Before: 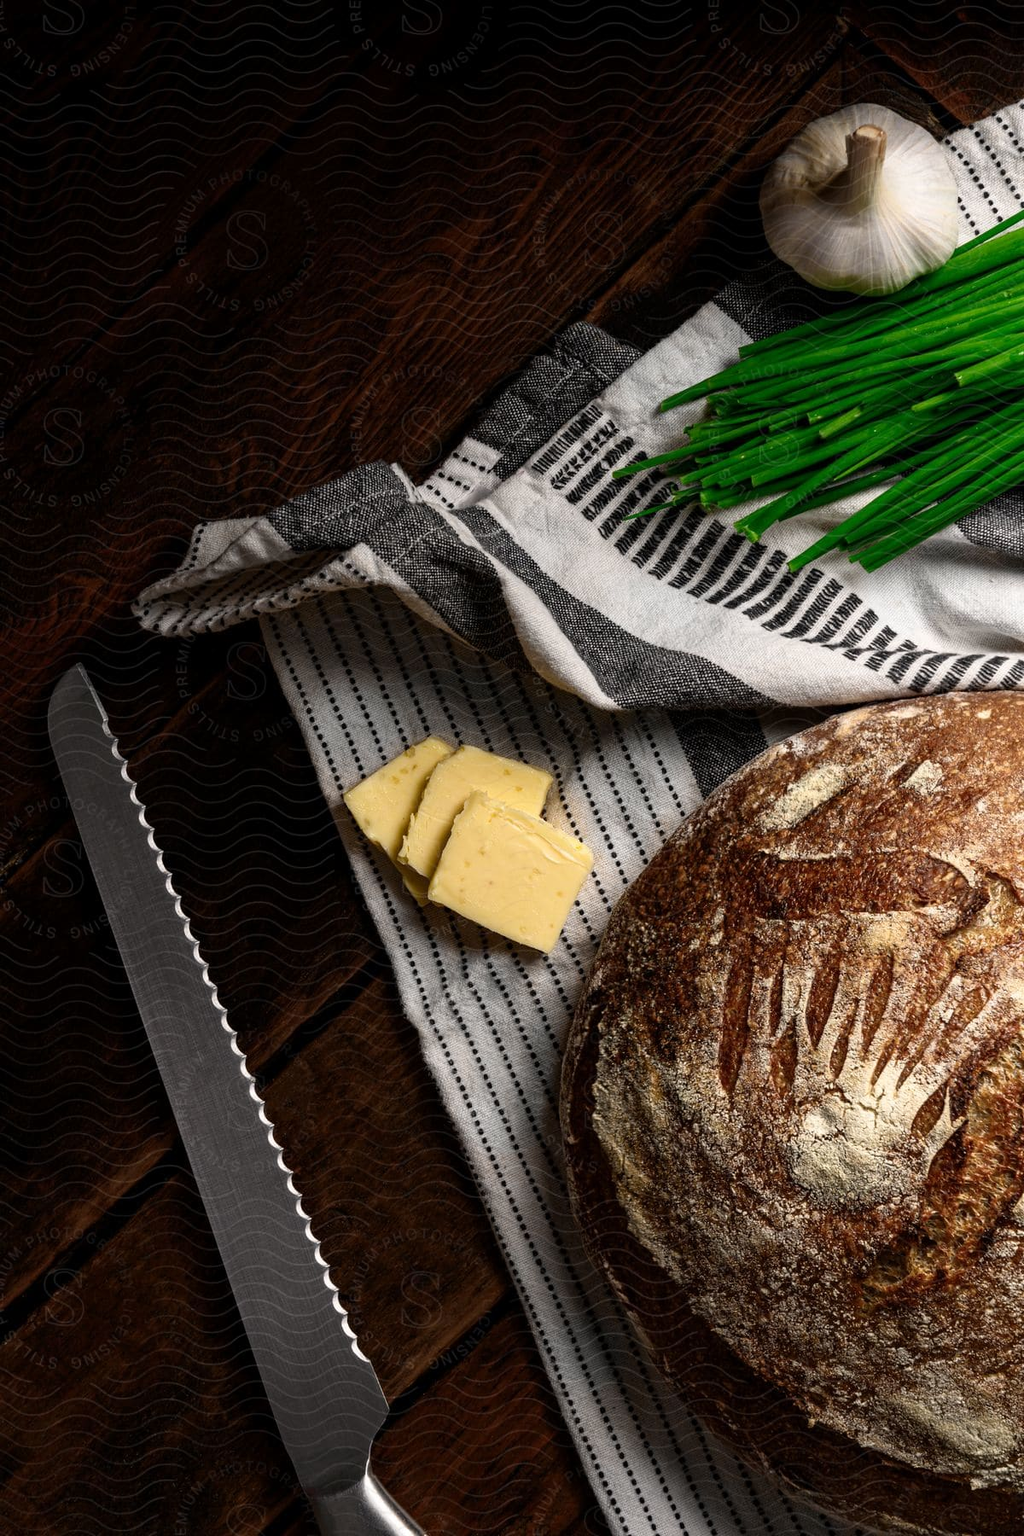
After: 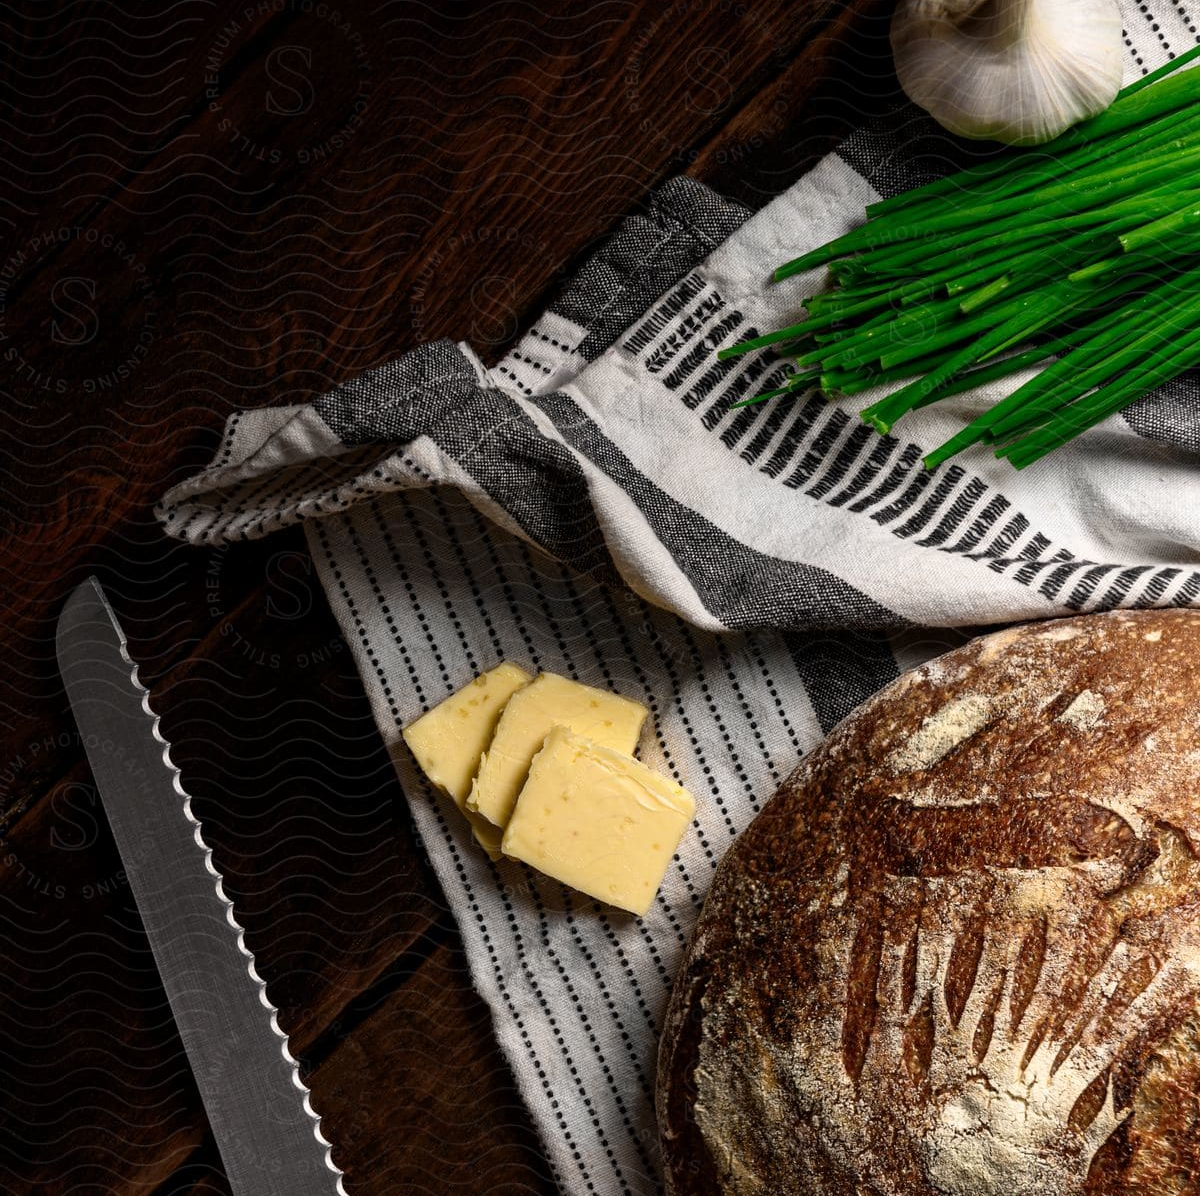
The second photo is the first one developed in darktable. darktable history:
crop: top 11.171%, bottom 22.375%
